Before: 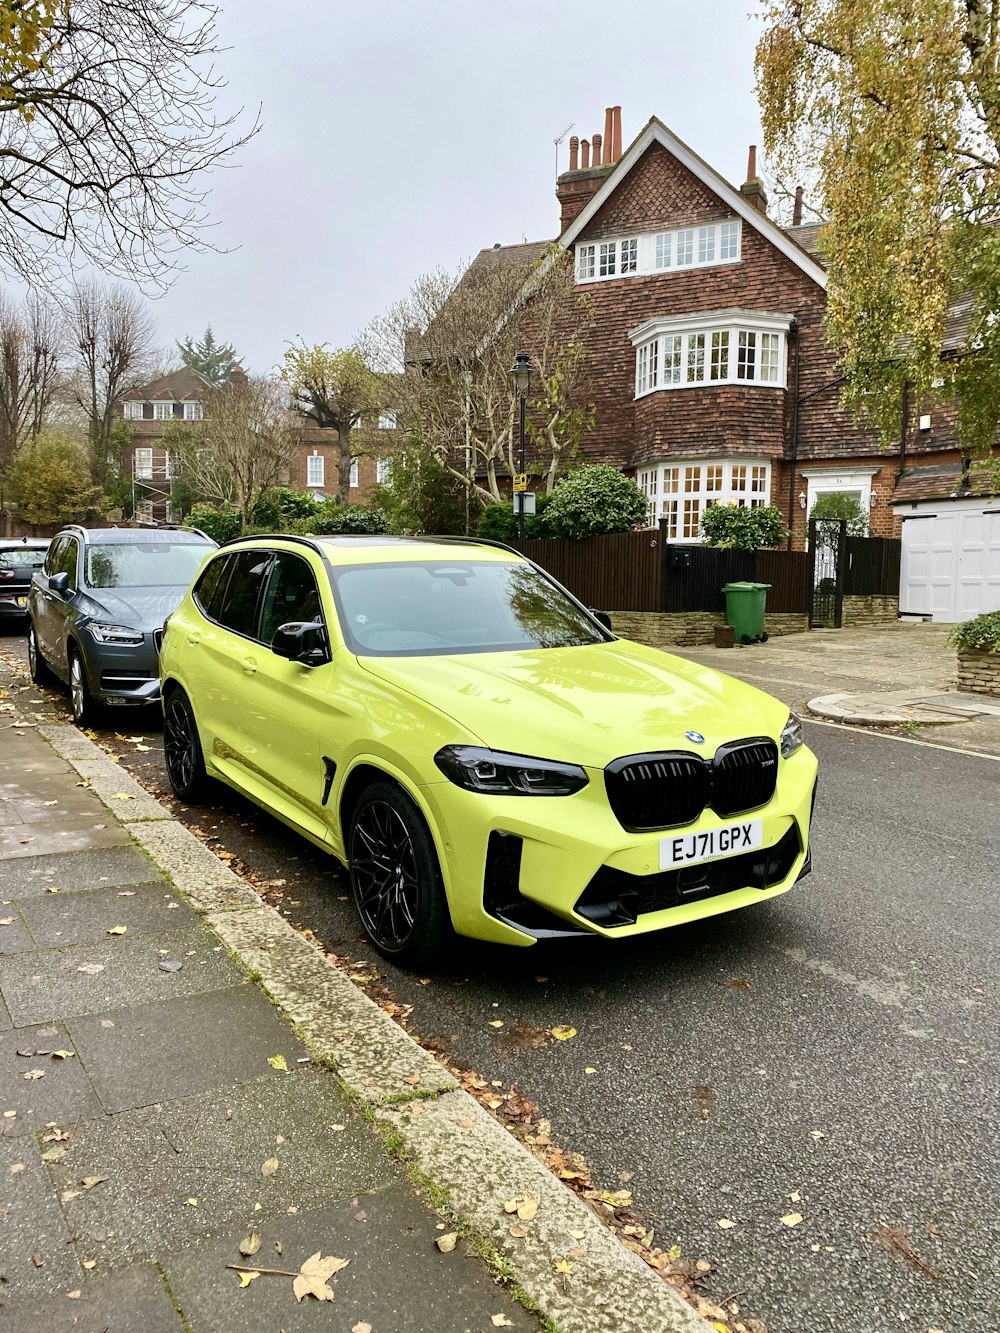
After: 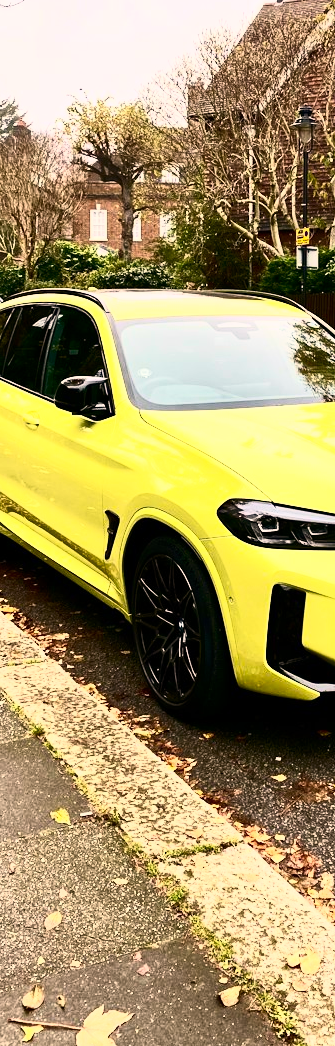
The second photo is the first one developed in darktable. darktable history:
white balance: red 1.127, blue 0.943
base curve: curves: ch0 [(0, 0) (0.257, 0.25) (0.482, 0.586) (0.757, 0.871) (1, 1)]
crop and rotate: left 21.77%, top 18.528%, right 44.676%, bottom 2.997%
contrast brightness saturation: contrast 0.39, brightness 0.1
